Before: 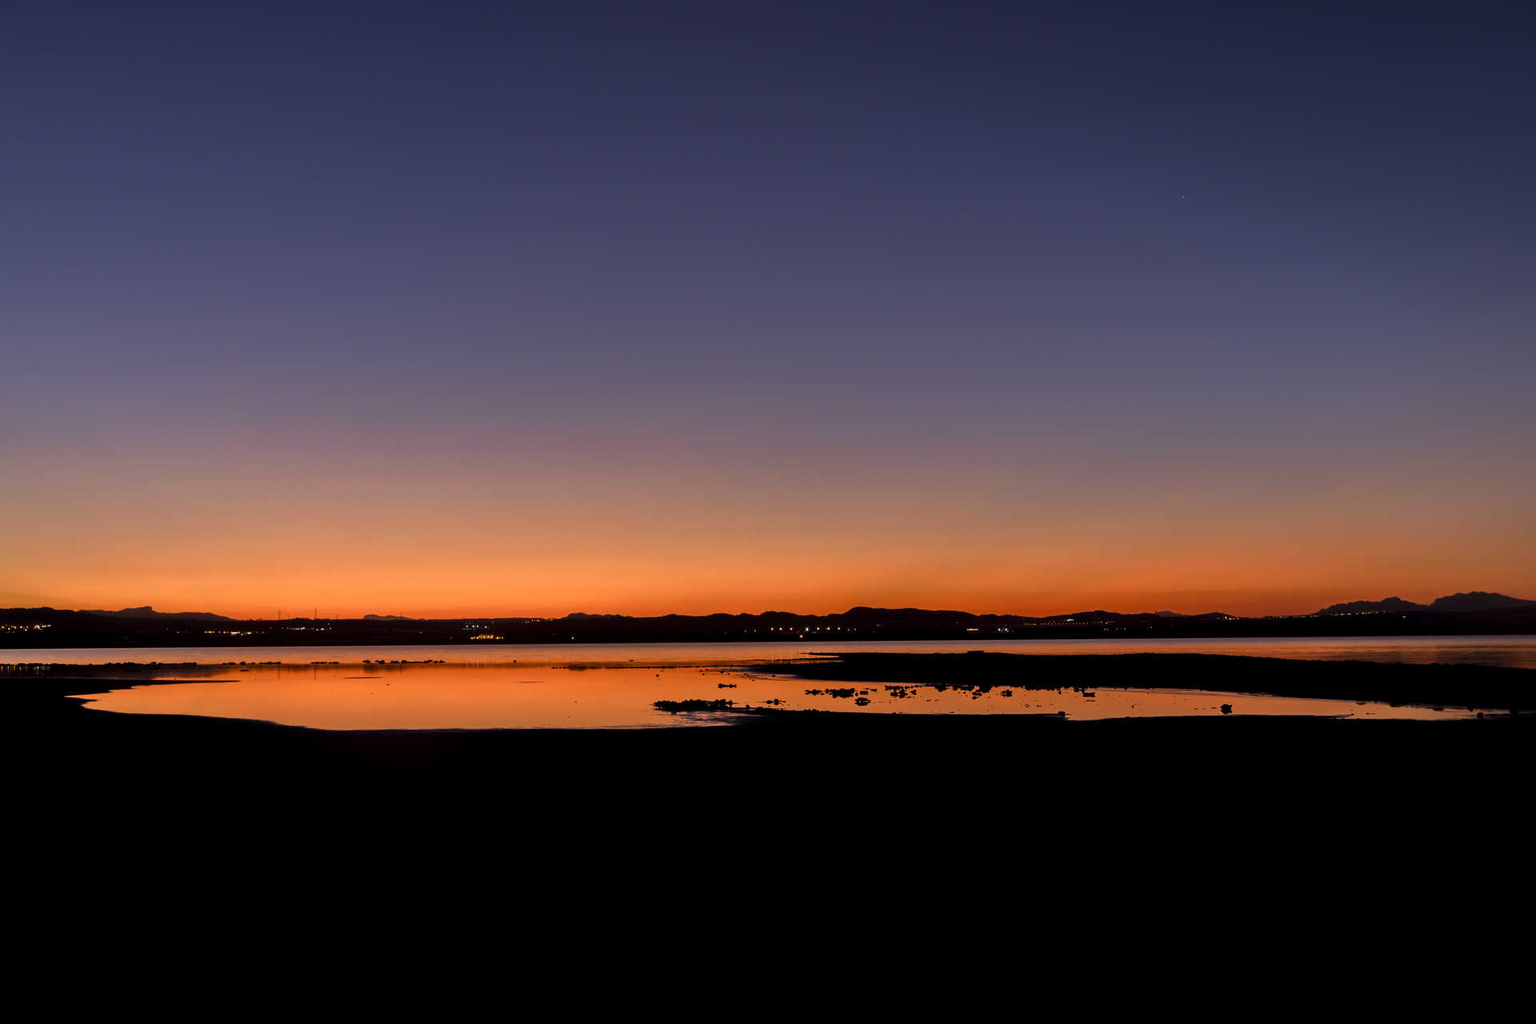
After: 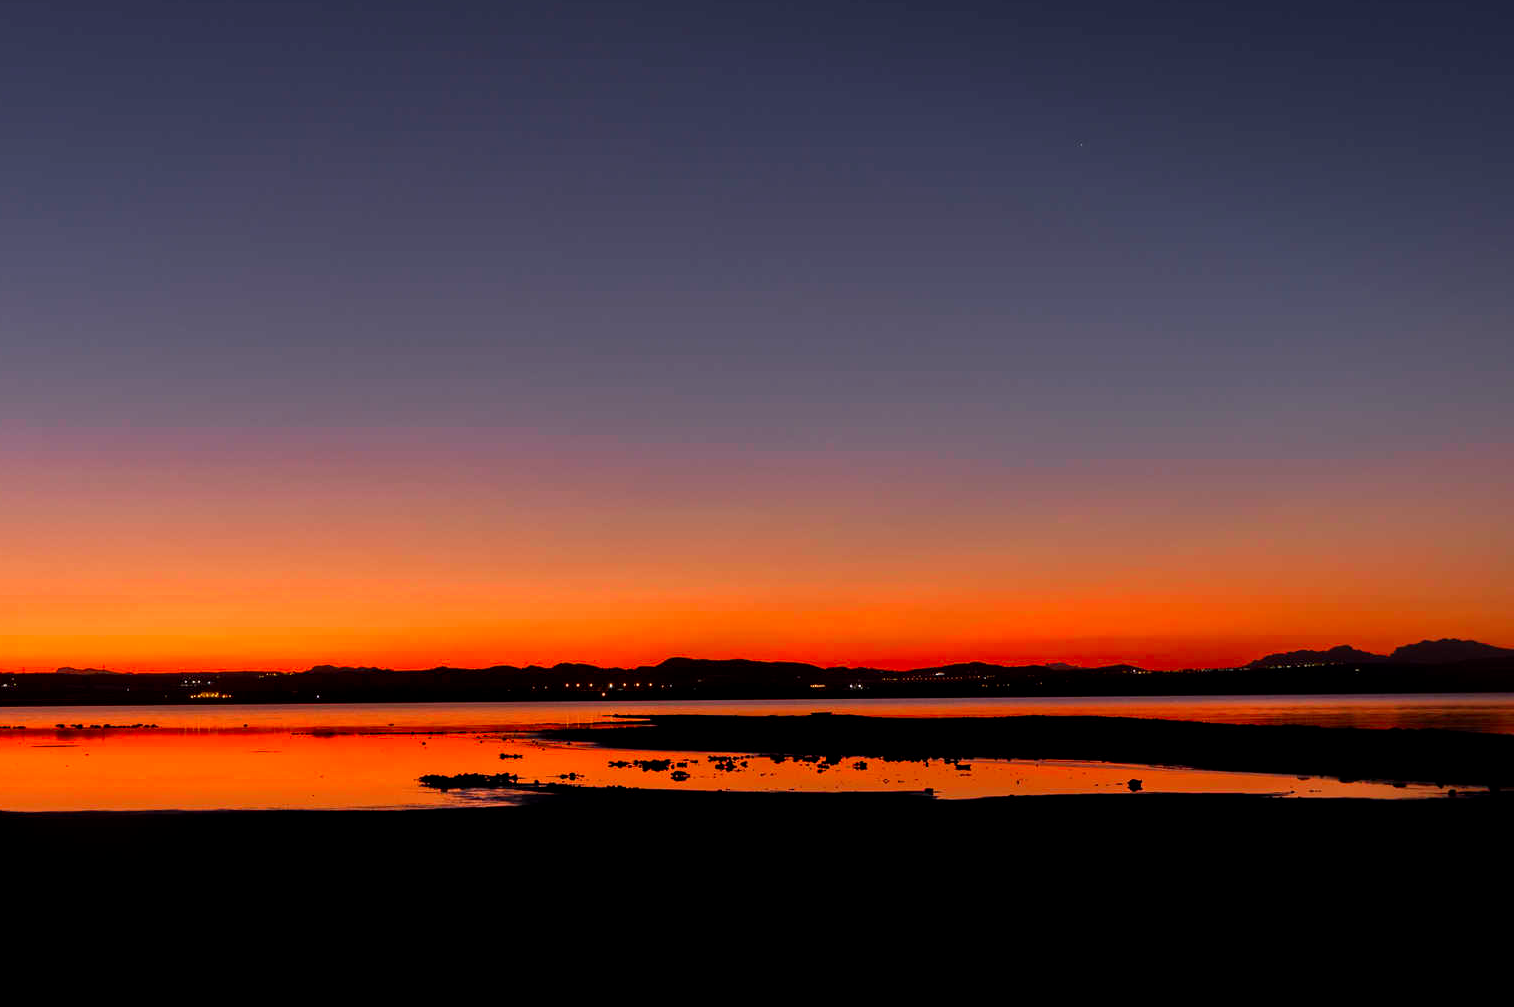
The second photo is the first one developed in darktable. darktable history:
color zones: curves: ch1 [(0, 0.679) (0.143, 0.647) (0.286, 0.261) (0.378, -0.011) (0.571, 0.396) (0.714, 0.399) (0.857, 0.406) (1, 0.679)]
crop and rotate: left 20.74%, top 7.912%, right 0.375%, bottom 13.378%
